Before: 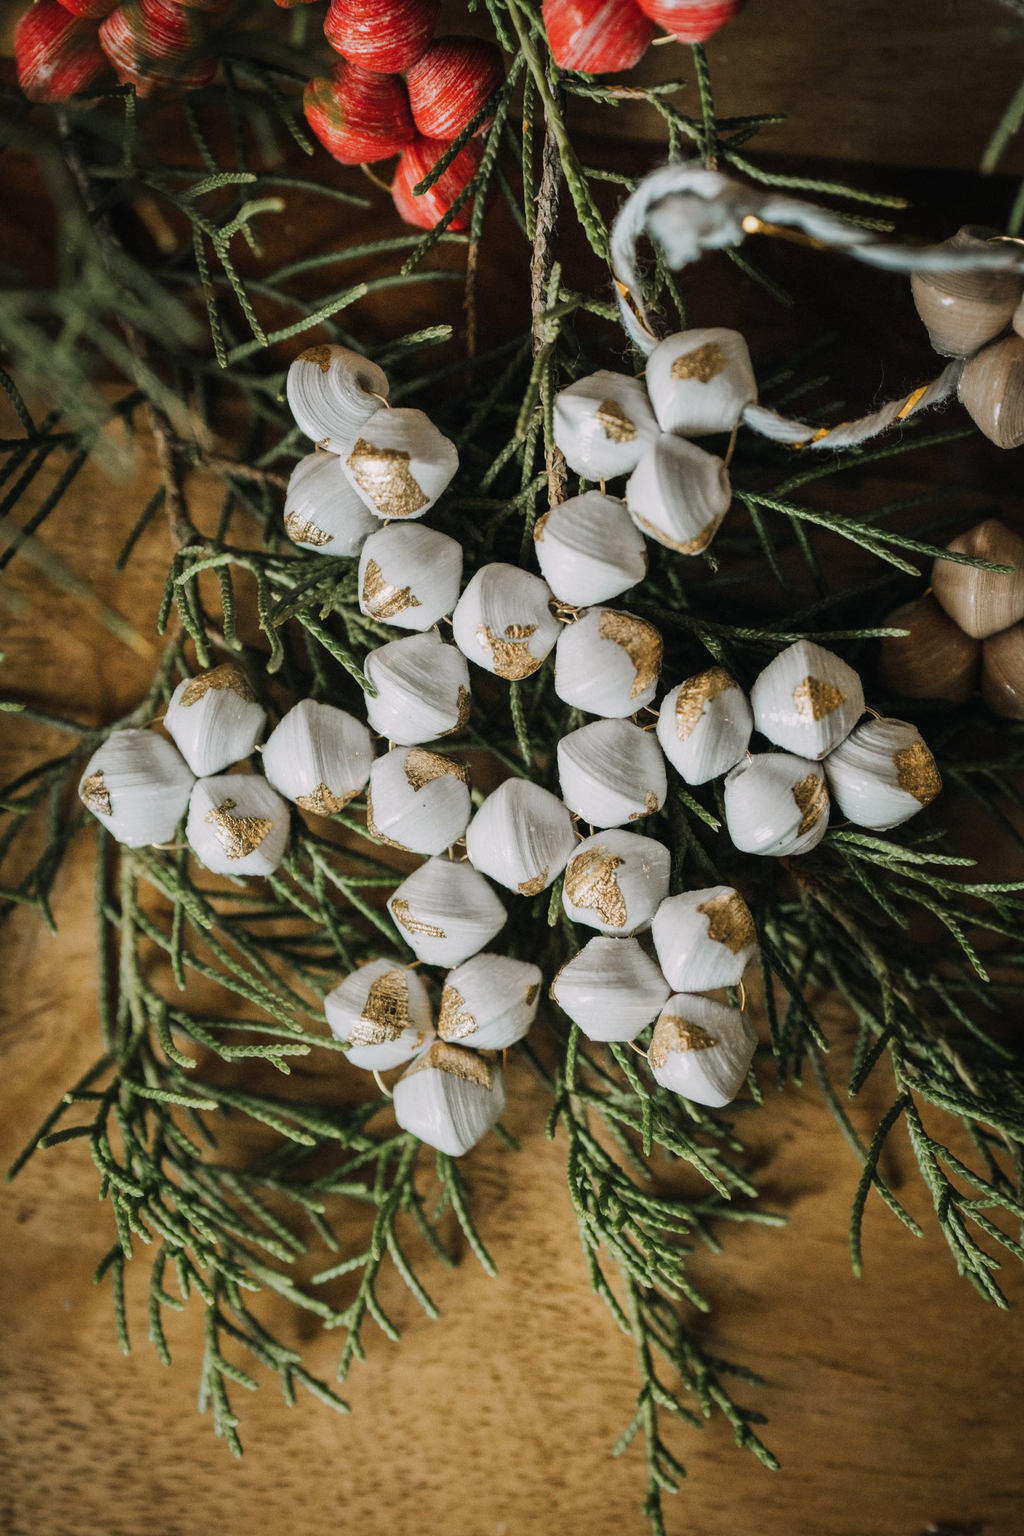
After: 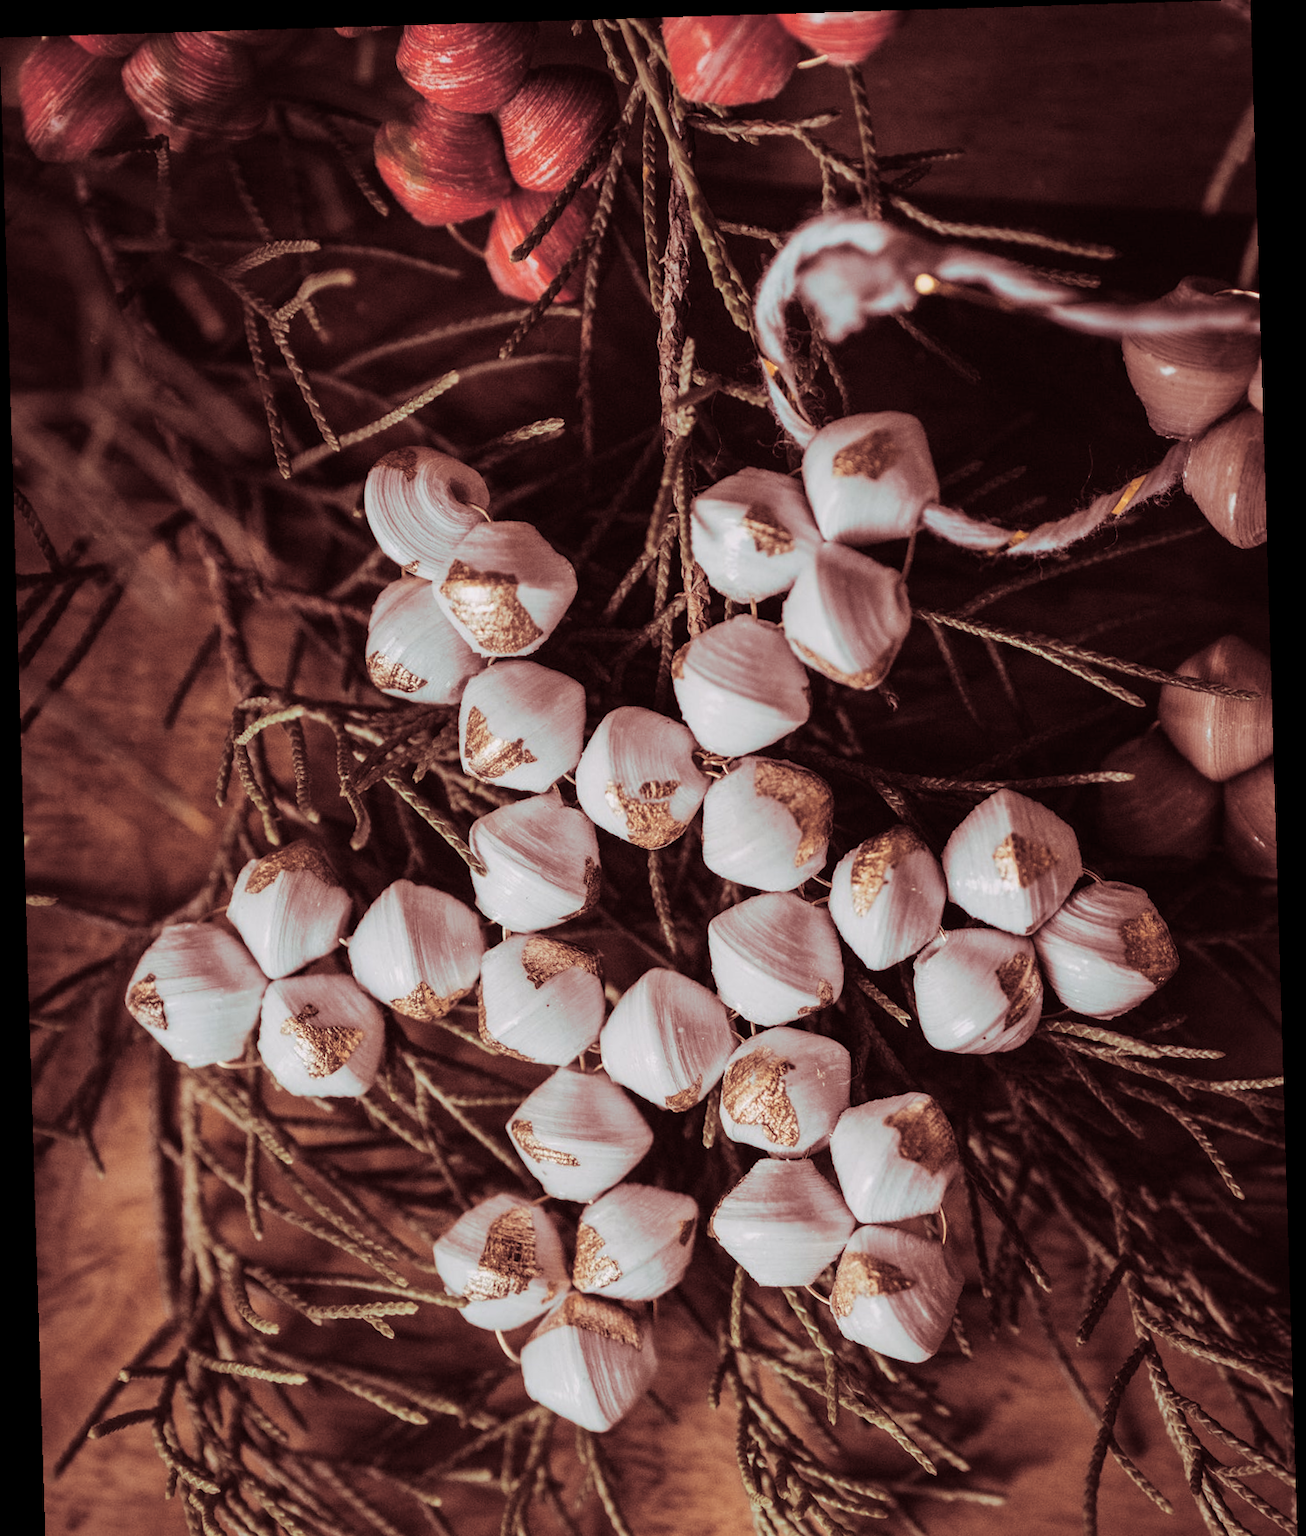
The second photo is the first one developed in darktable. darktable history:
crop: bottom 19.644%
rotate and perspective: rotation -1.75°, automatic cropping off
split-toning: highlights › saturation 0, balance -61.83
